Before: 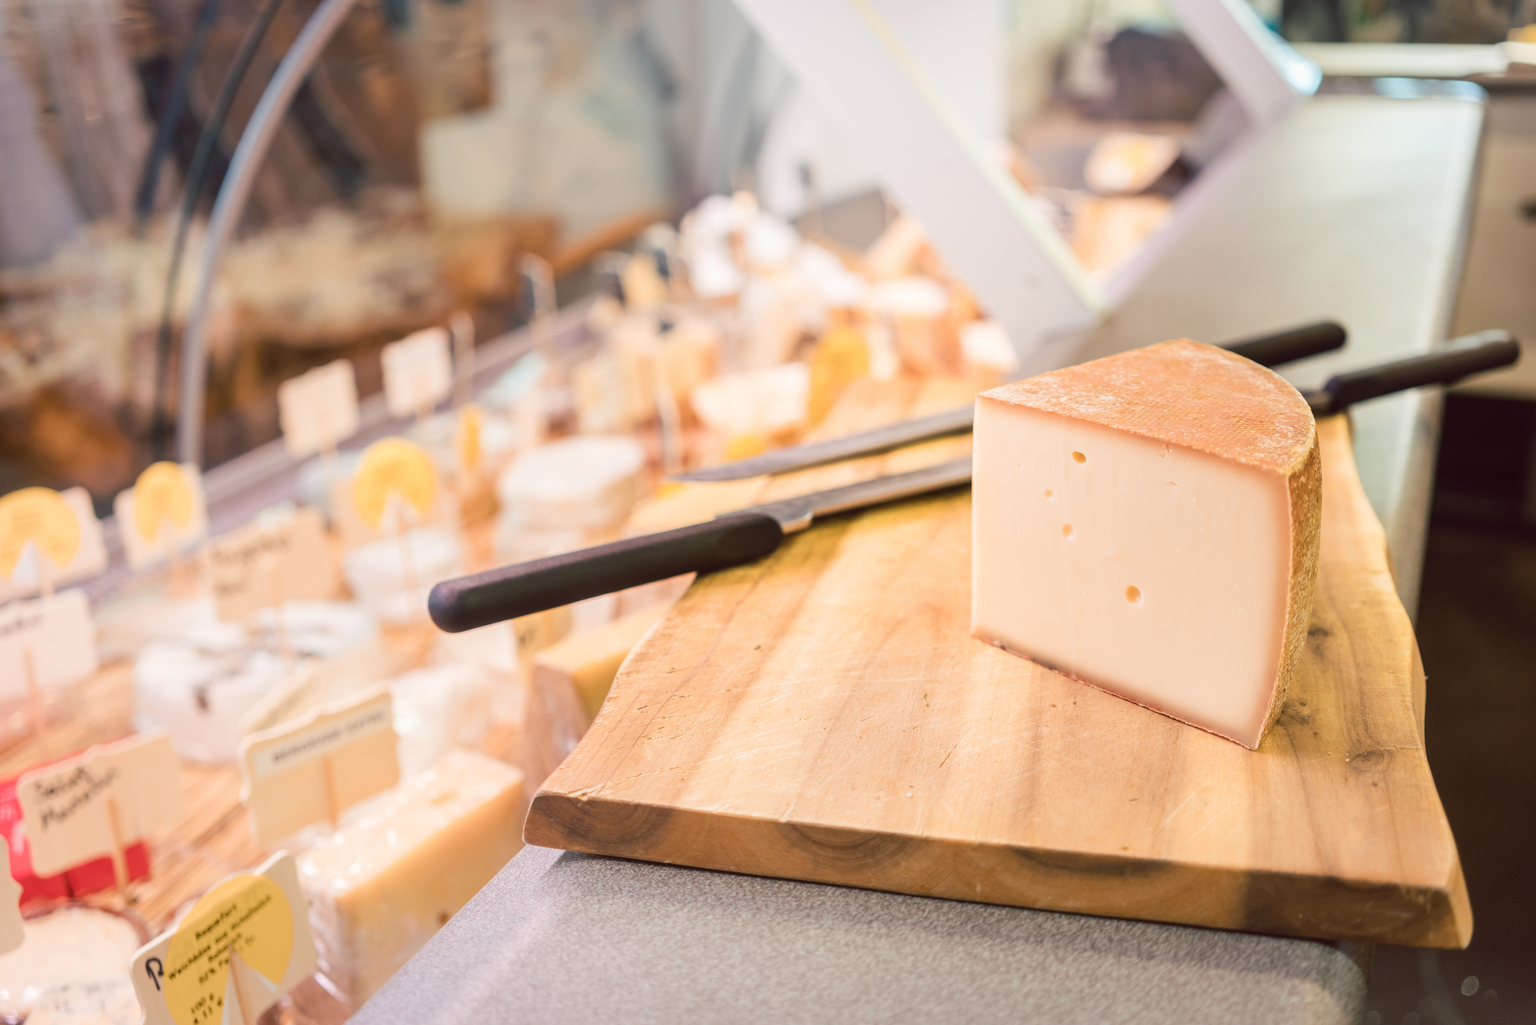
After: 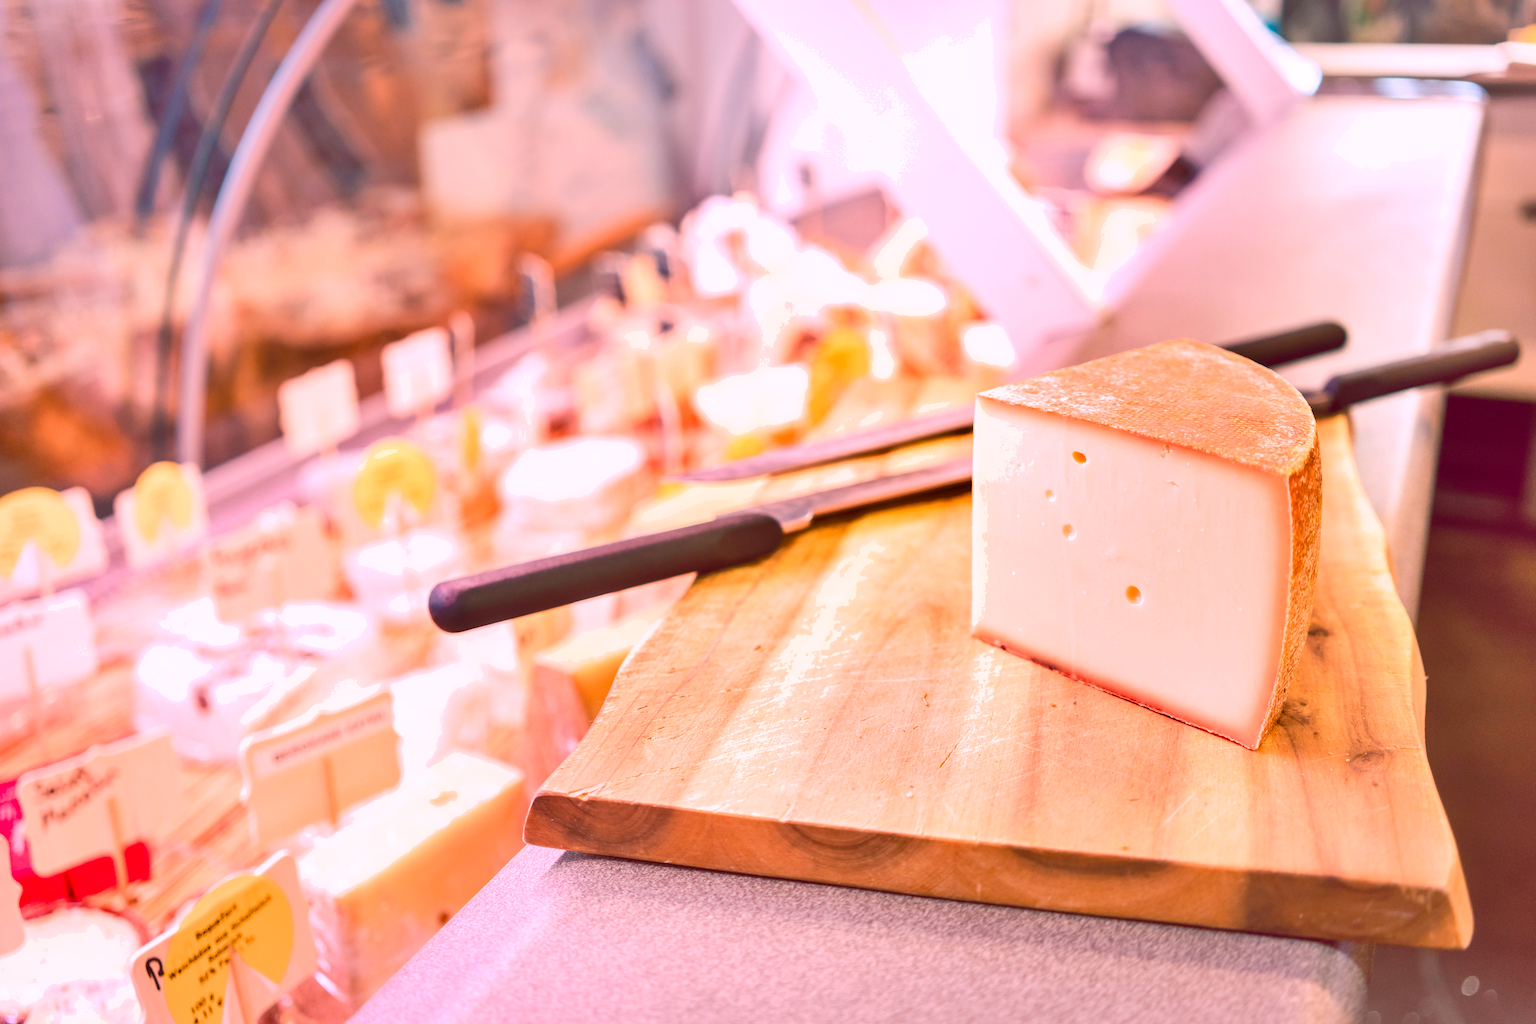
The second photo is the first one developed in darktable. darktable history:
white balance: red 1.188, blue 1.11
levels: levels [0, 0.397, 0.955]
shadows and highlights: shadows 60, soften with gaussian
